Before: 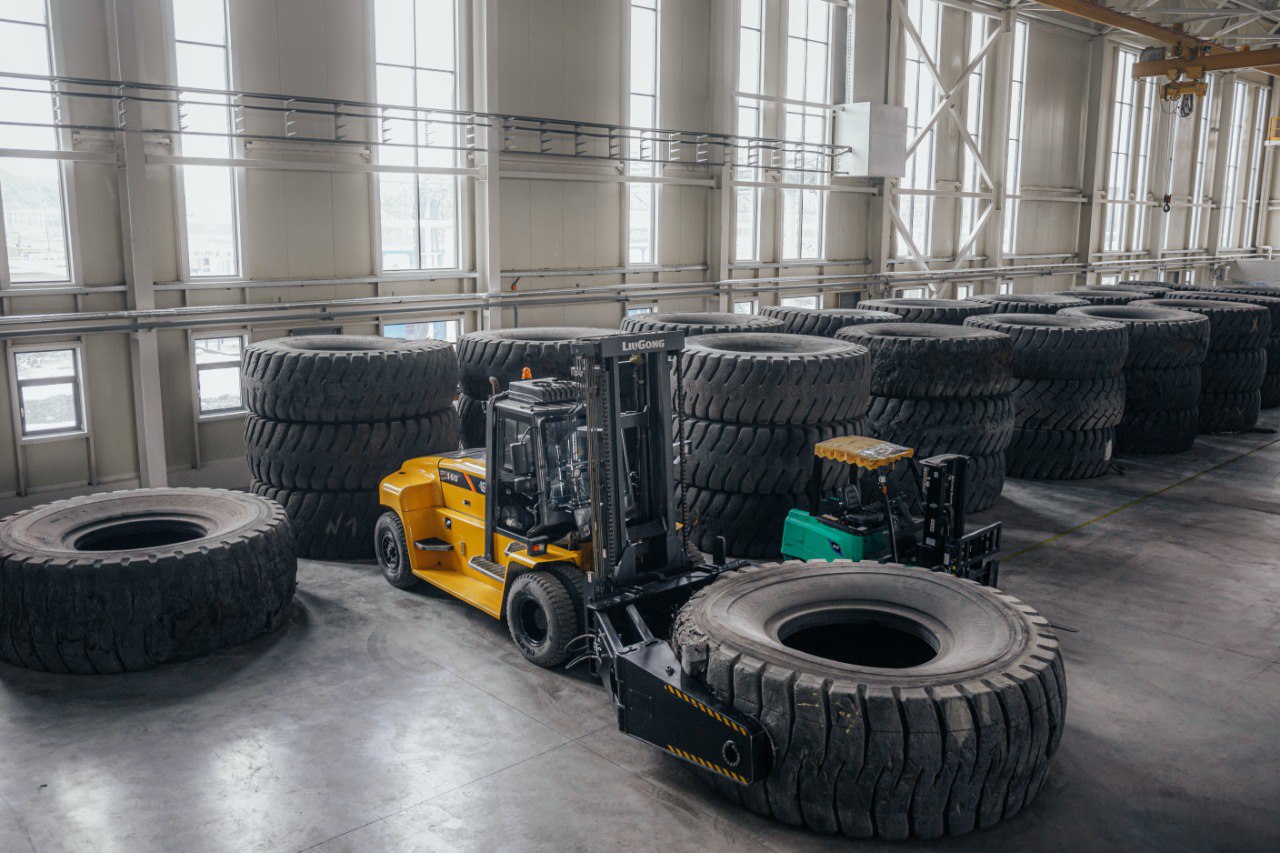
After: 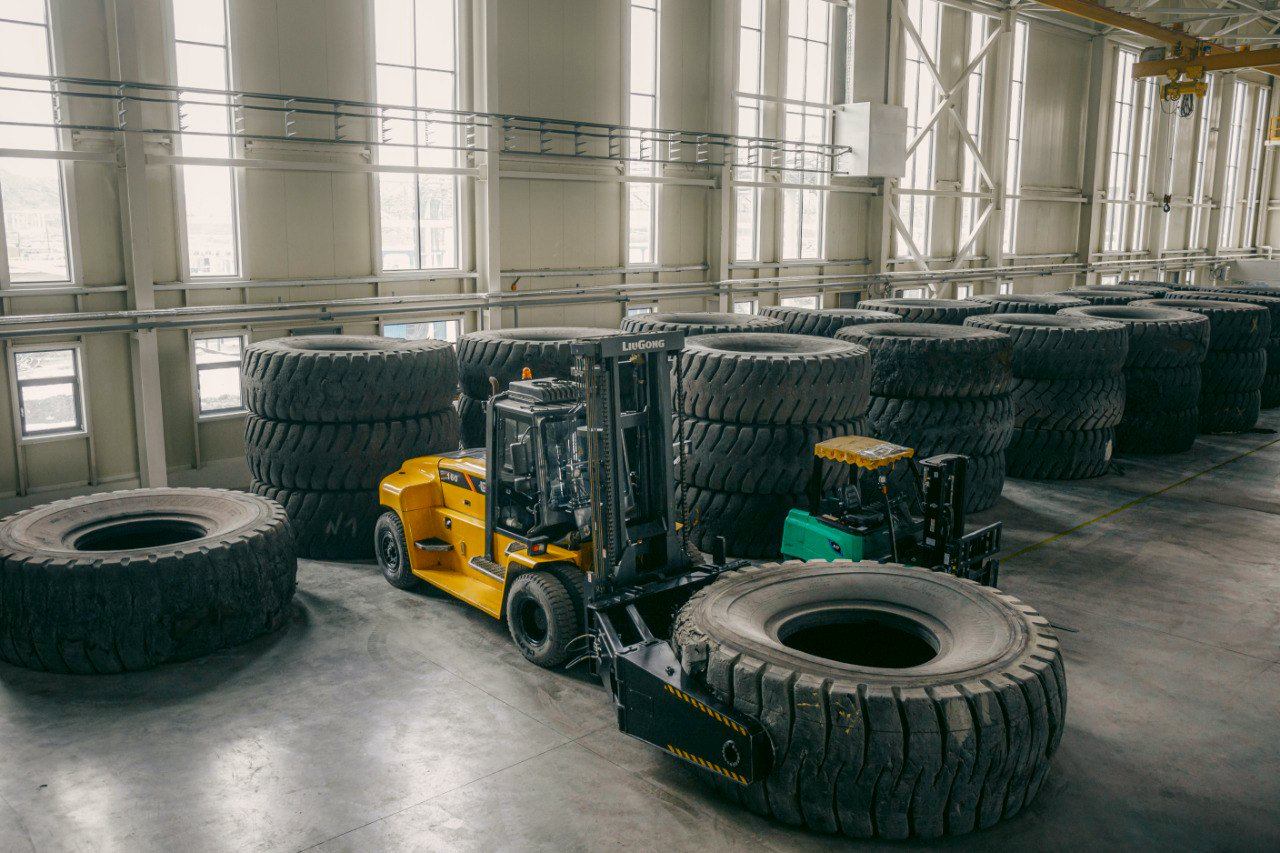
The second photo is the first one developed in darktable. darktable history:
color balance rgb: perceptual saturation grading › global saturation 20%, perceptual saturation grading › highlights -25%, perceptual saturation grading › shadows 25%
color correction: highlights a* 4.02, highlights b* 4.98, shadows a* -7.55, shadows b* 4.98
